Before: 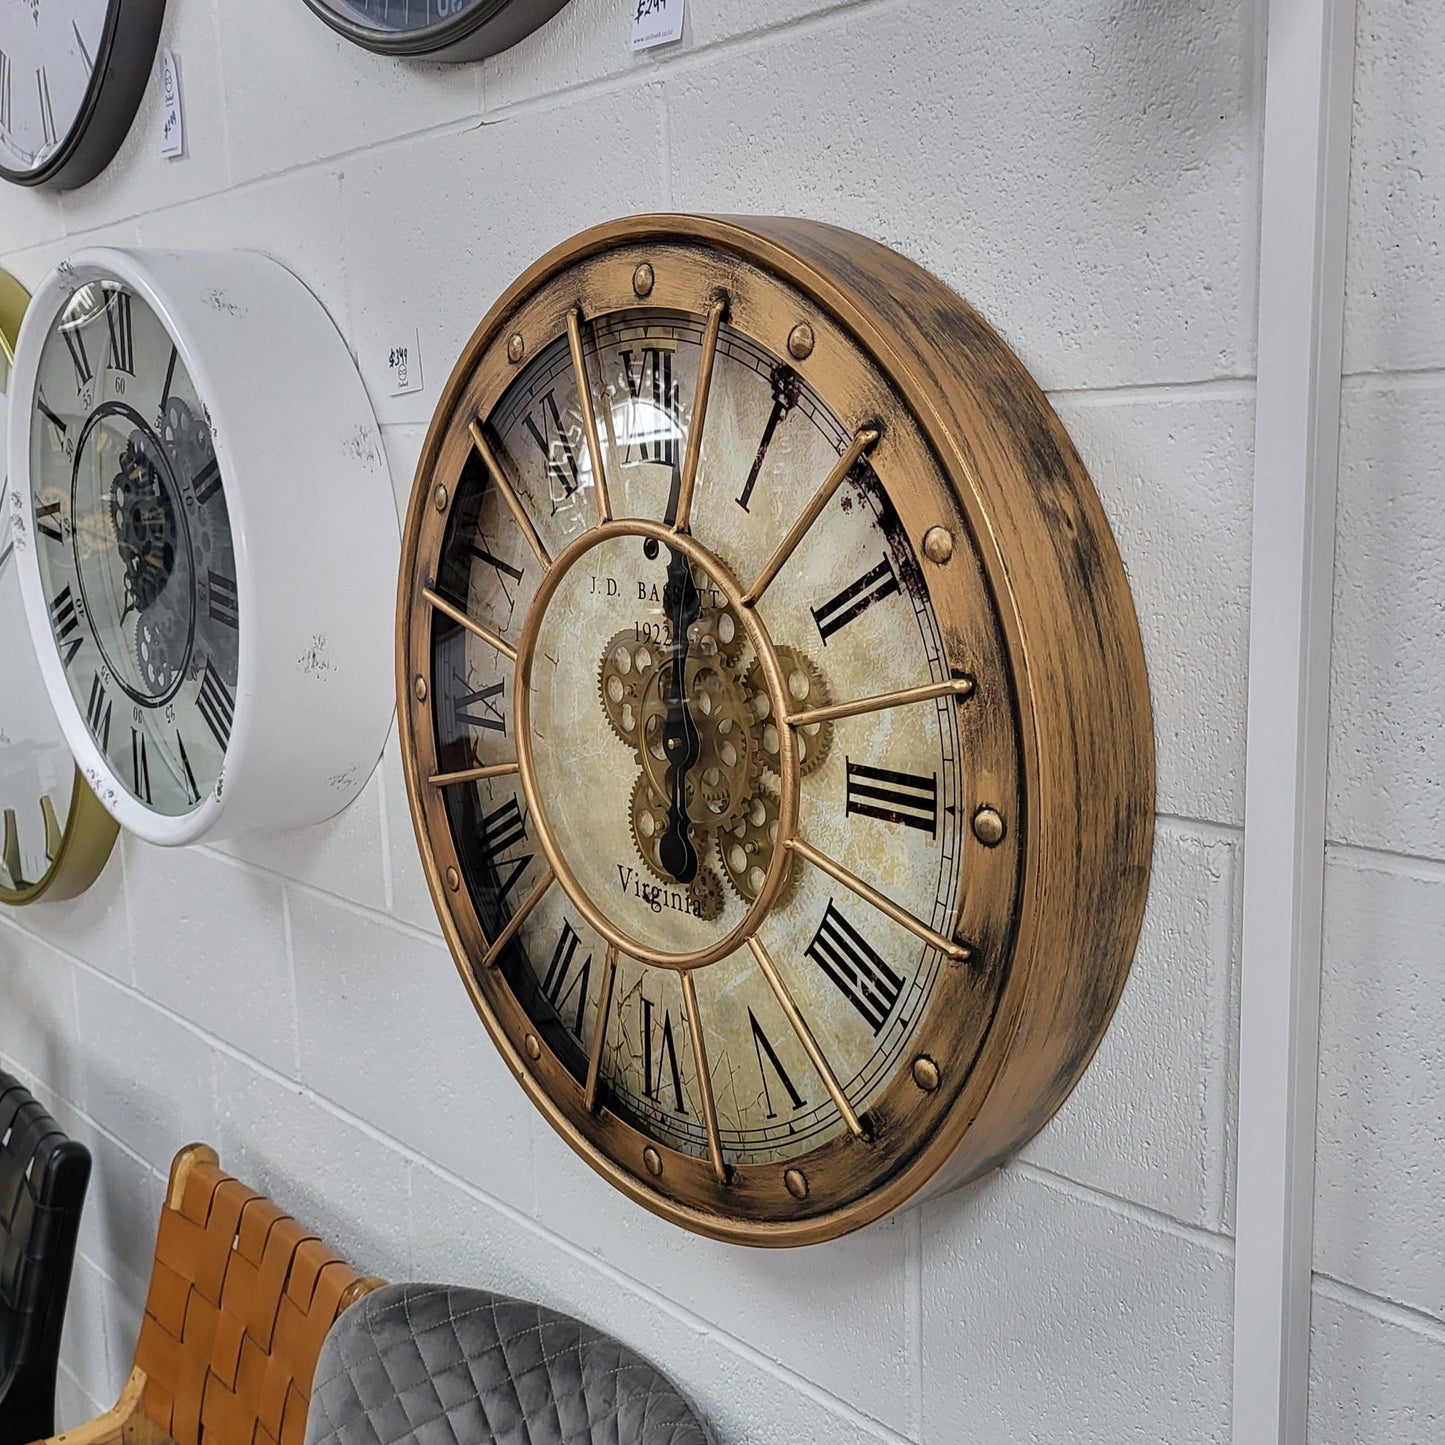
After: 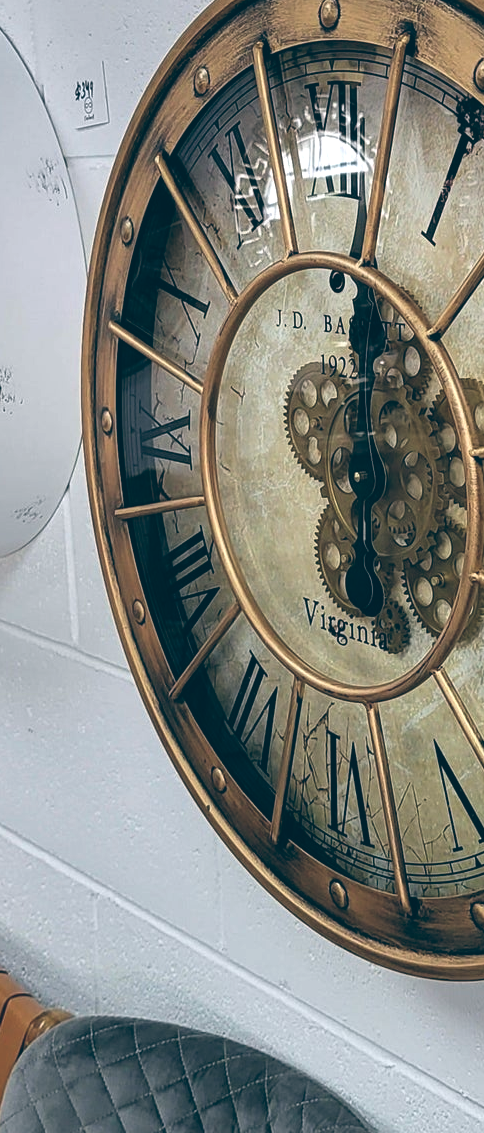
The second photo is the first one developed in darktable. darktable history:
crop and rotate: left 21.77%, top 18.528%, right 44.676%, bottom 2.997%
color balance: lift [1.016, 0.983, 1, 1.017], gamma [0.958, 1, 1, 1], gain [0.981, 1.007, 0.993, 1.002], input saturation 118.26%, contrast 13.43%, contrast fulcrum 21.62%, output saturation 82.76%
